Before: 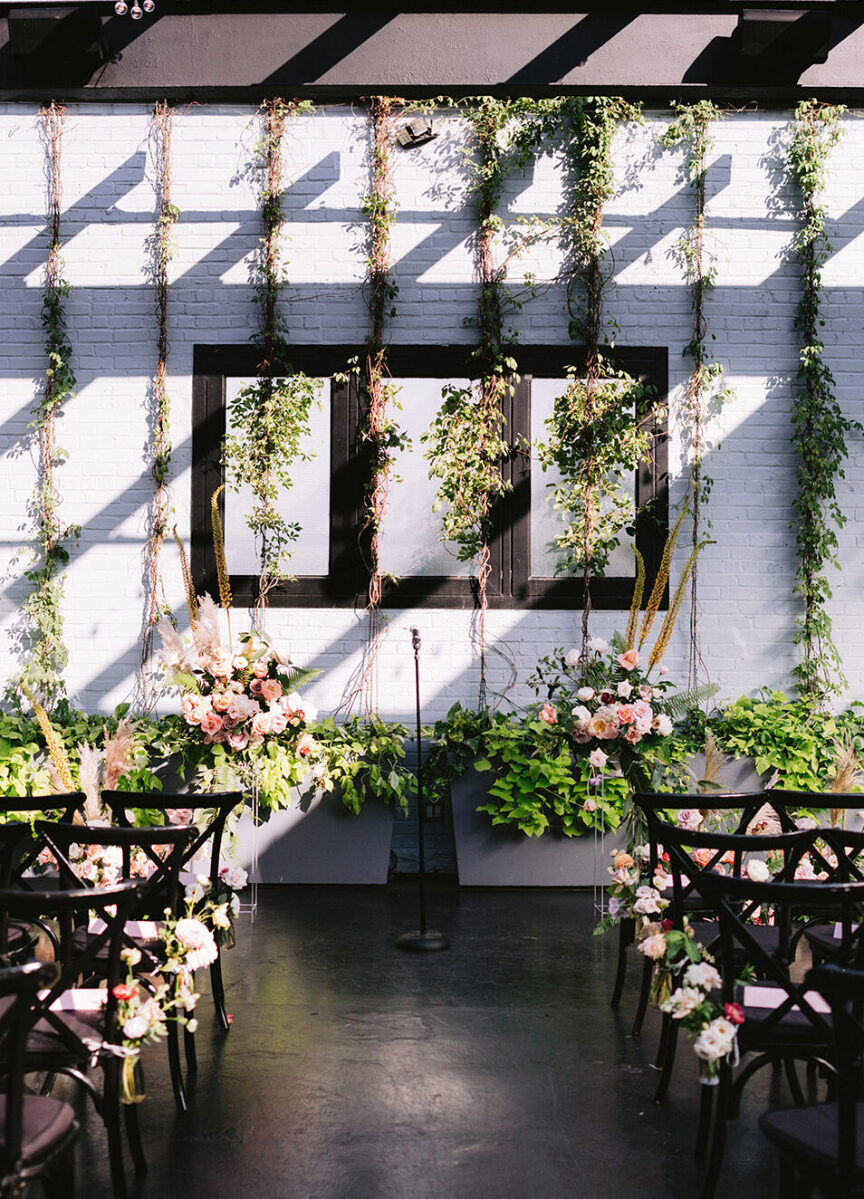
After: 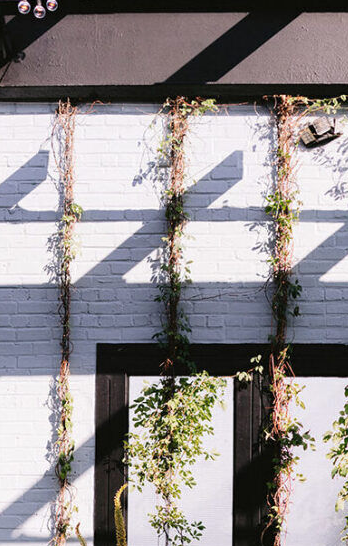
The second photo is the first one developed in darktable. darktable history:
crop and rotate: left 11.257%, top 0.106%, right 48.43%, bottom 54.297%
